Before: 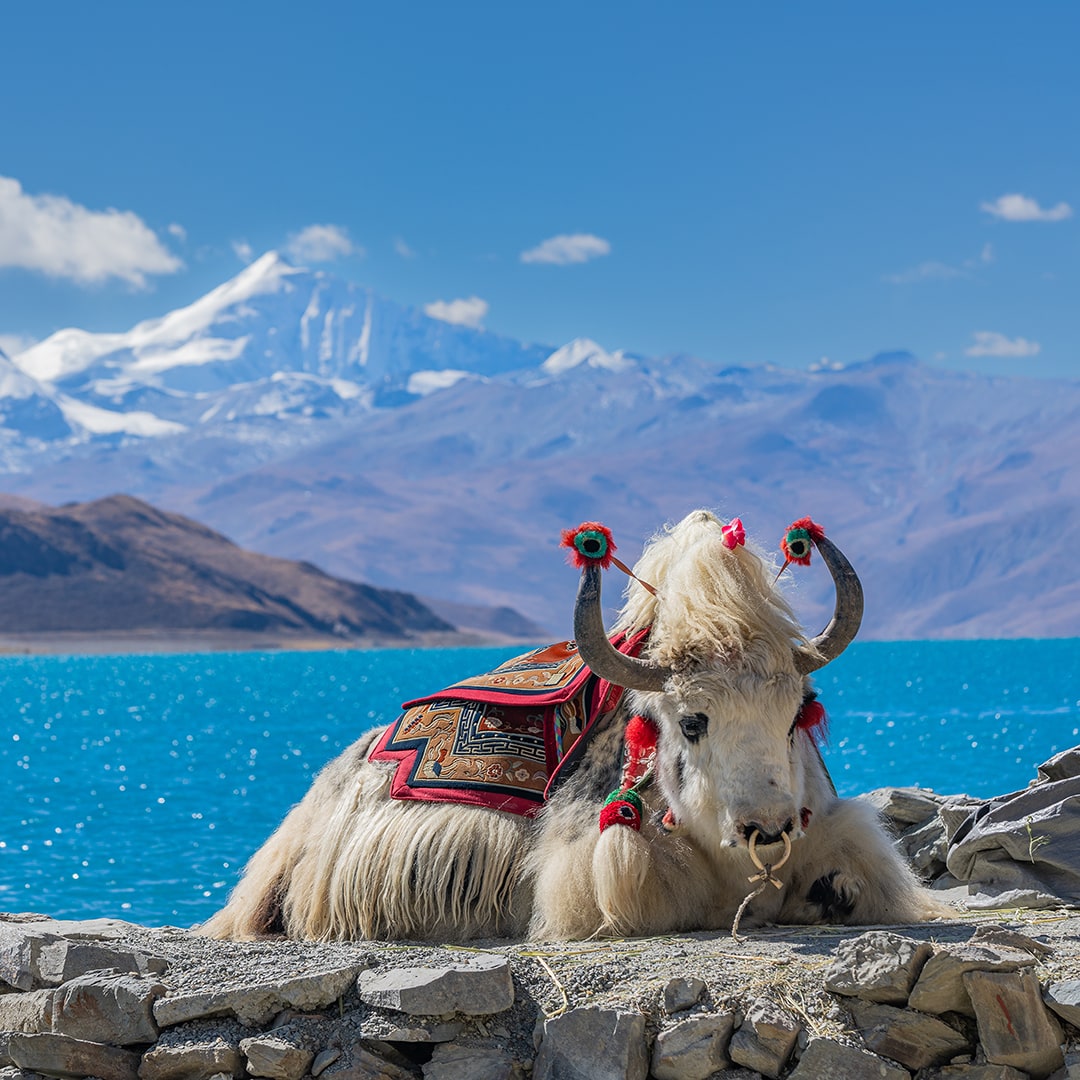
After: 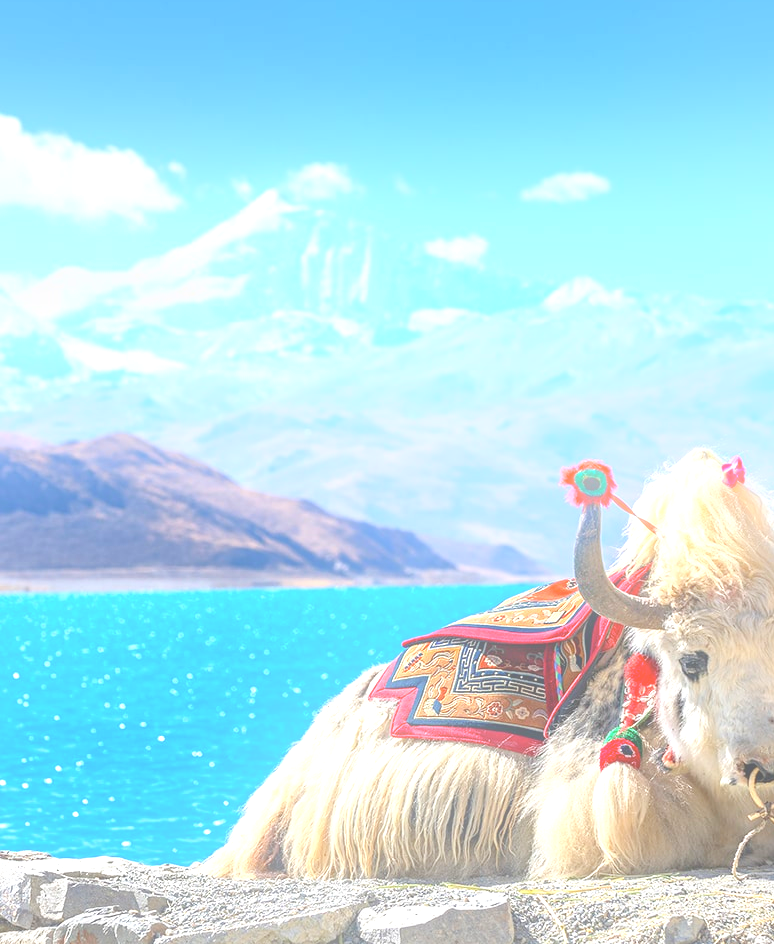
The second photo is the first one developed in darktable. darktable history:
crop: top 5.803%, right 27.864%, bottom 5.804%
bloom: on, module defaults
local contrast: mode bilateral grid, contrast 25, coarseness 60, detail 151%, midtone range 0.2
exposure: exposure 1.089 EV, compensate highlight preservation false
